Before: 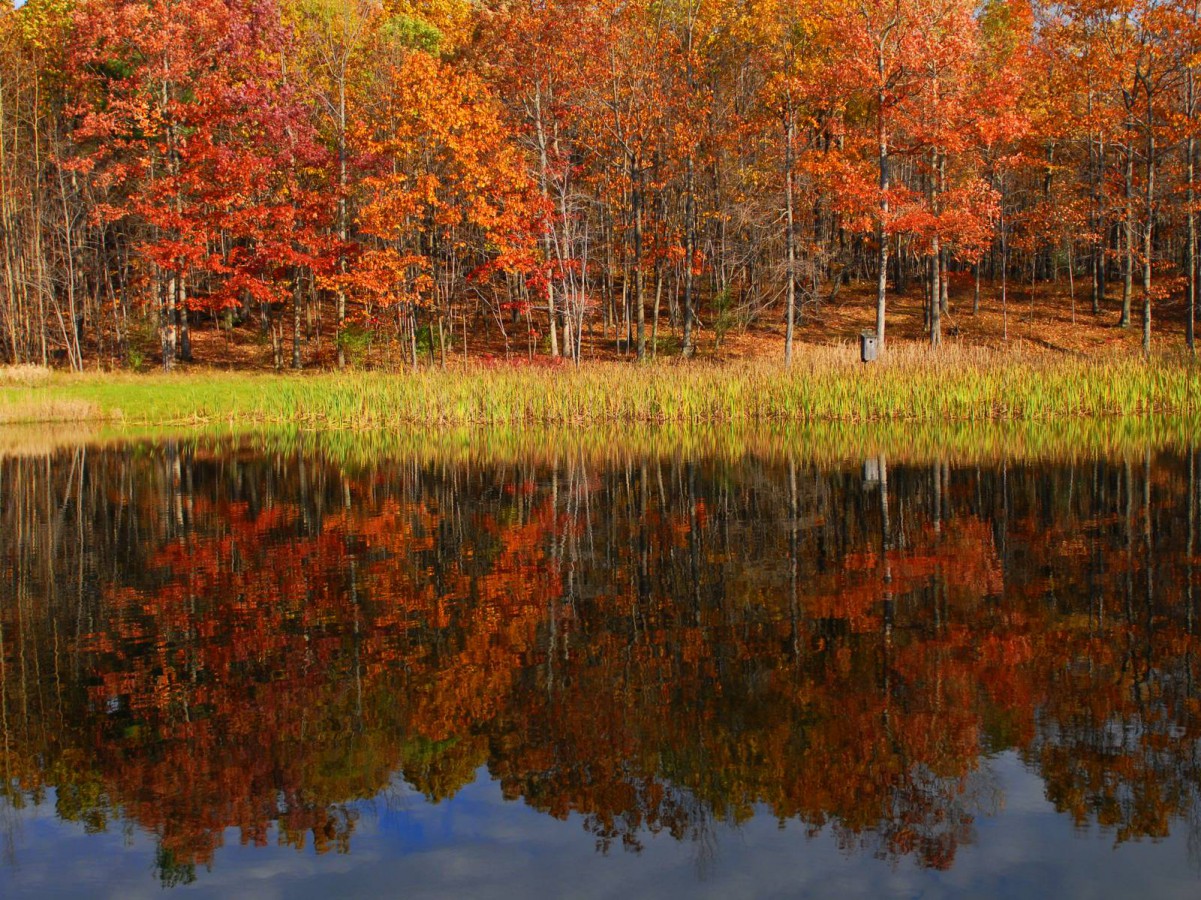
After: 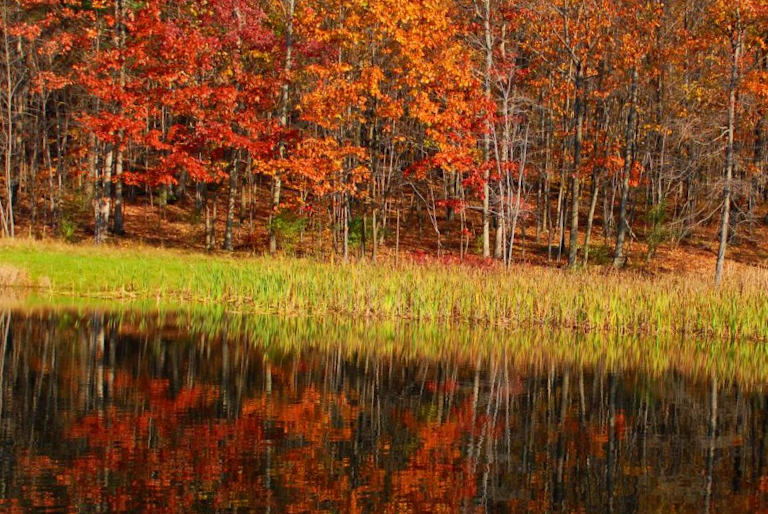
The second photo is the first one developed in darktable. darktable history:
haze removal: compatibility mode true, adaptive false
crop and rotate: angle -4.25°, left 2.203%, top 6.991%, right 27.663%, bottom 30.347%
